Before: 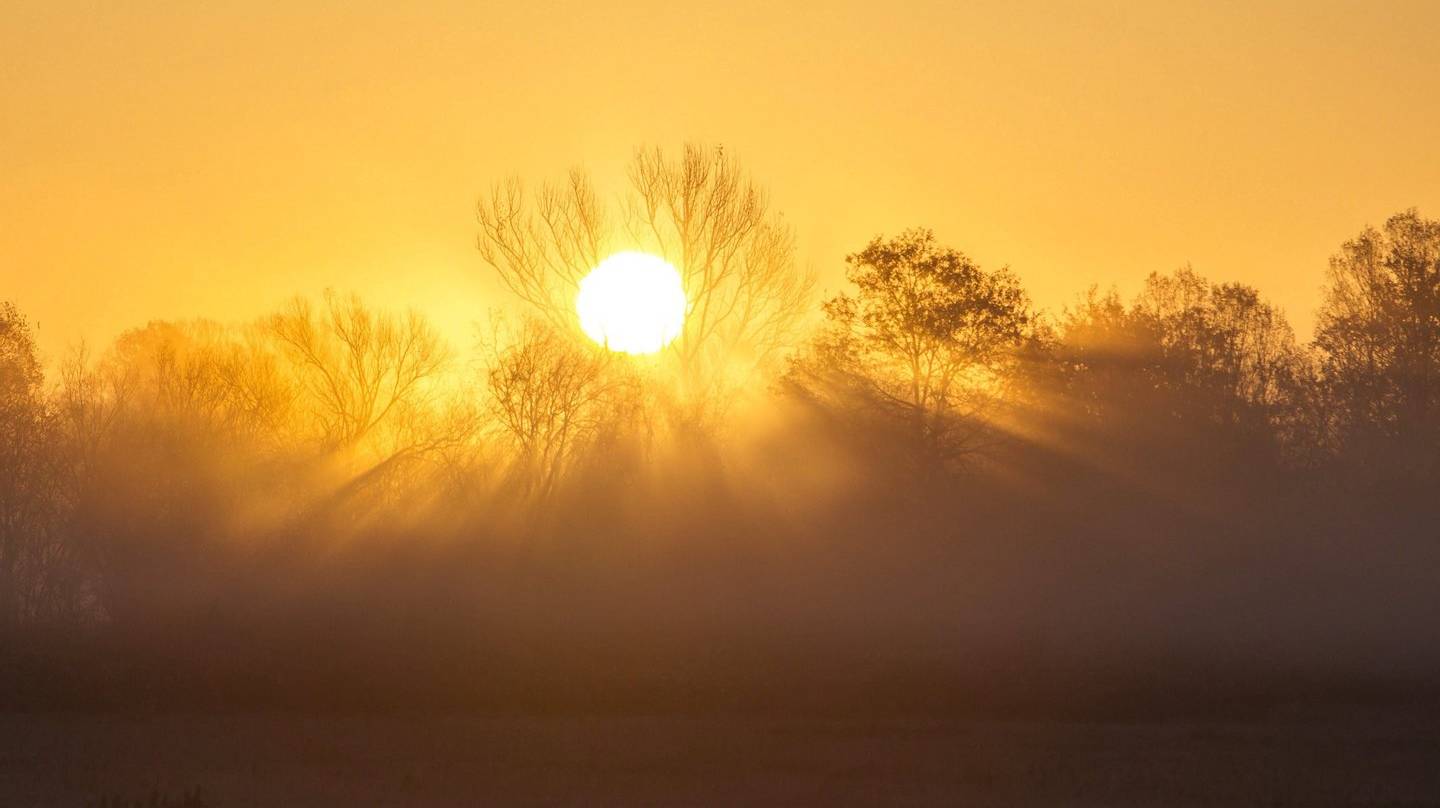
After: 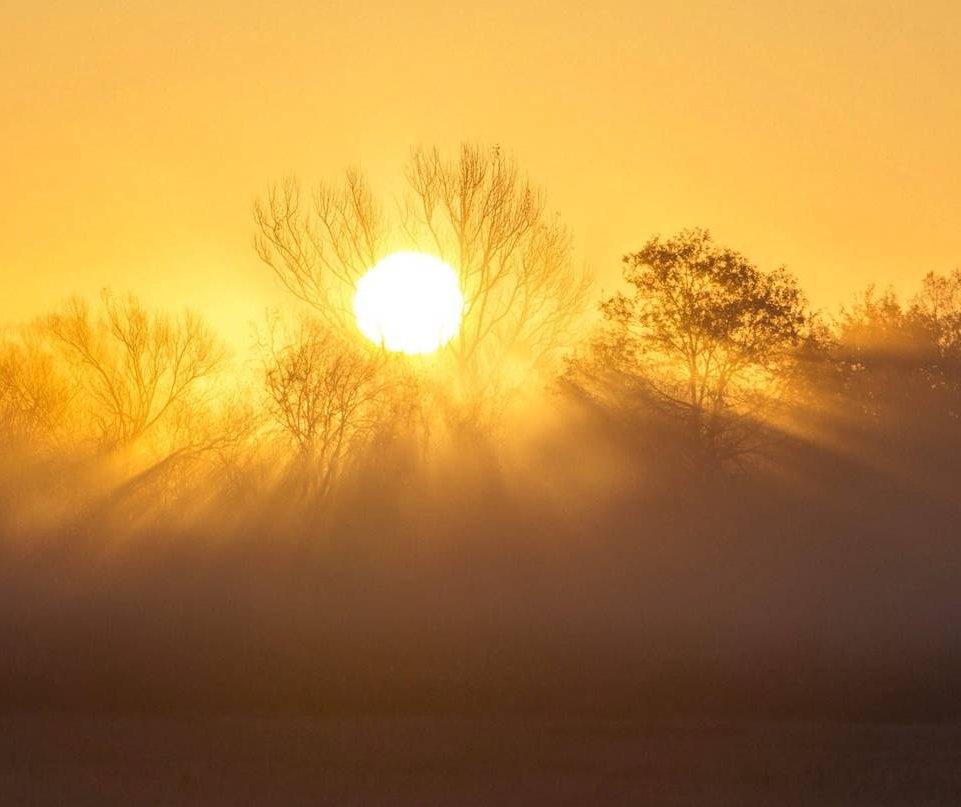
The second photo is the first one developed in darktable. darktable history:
crop and rotate: left 15.527%, right 17.702%
tone equalizer: on, module defaults
